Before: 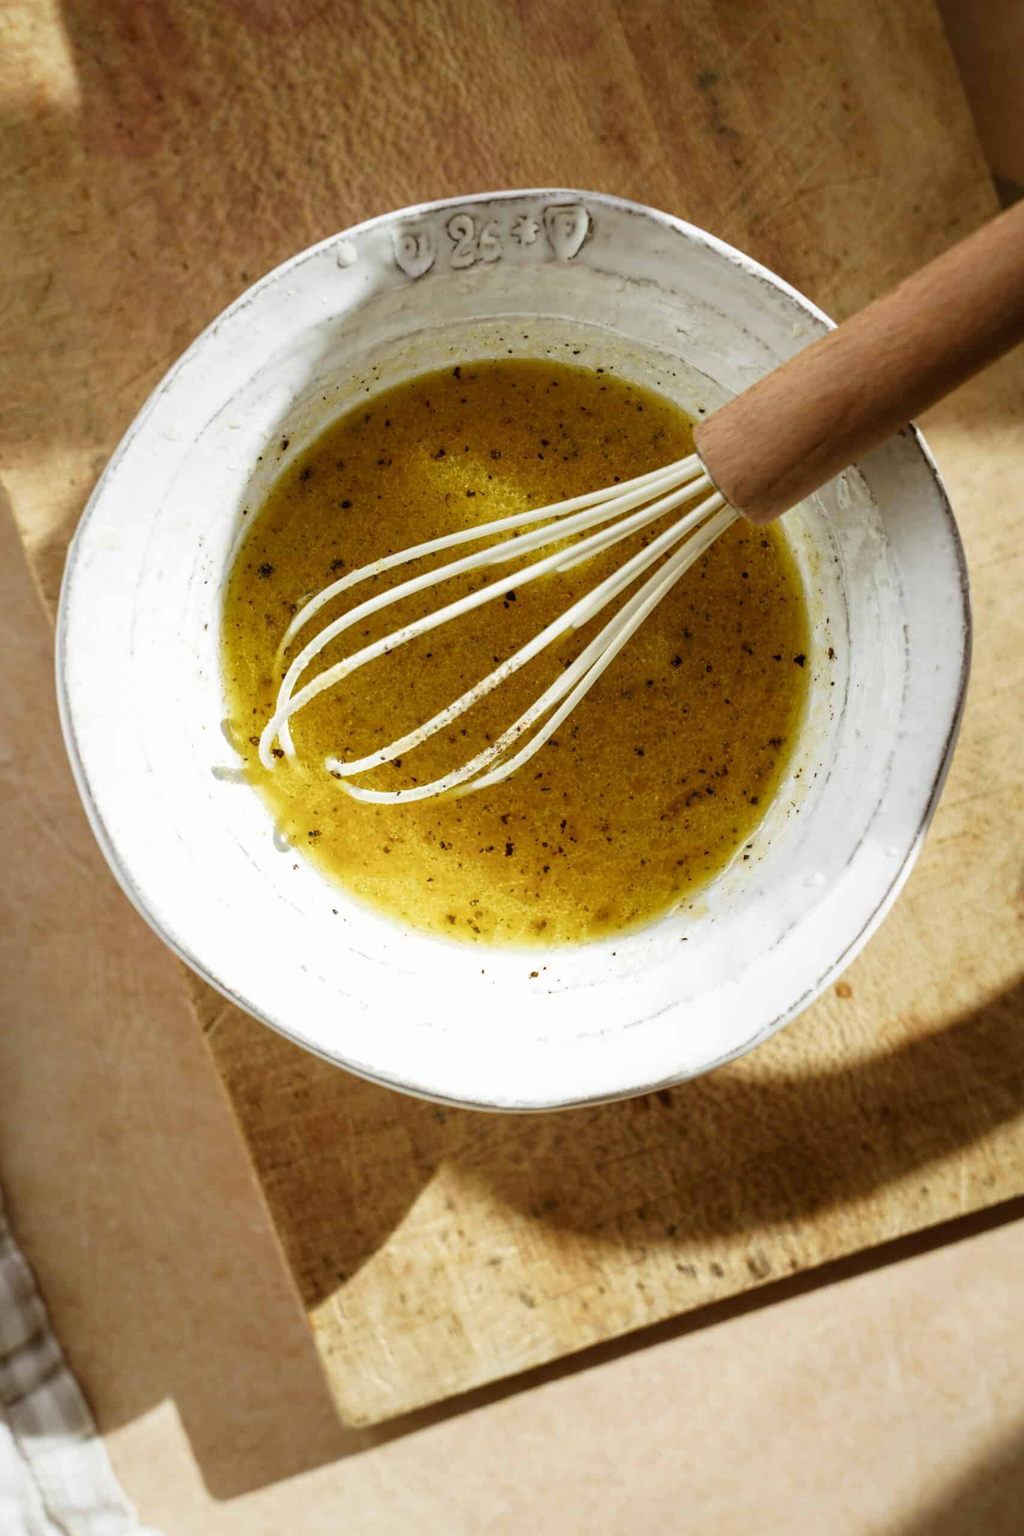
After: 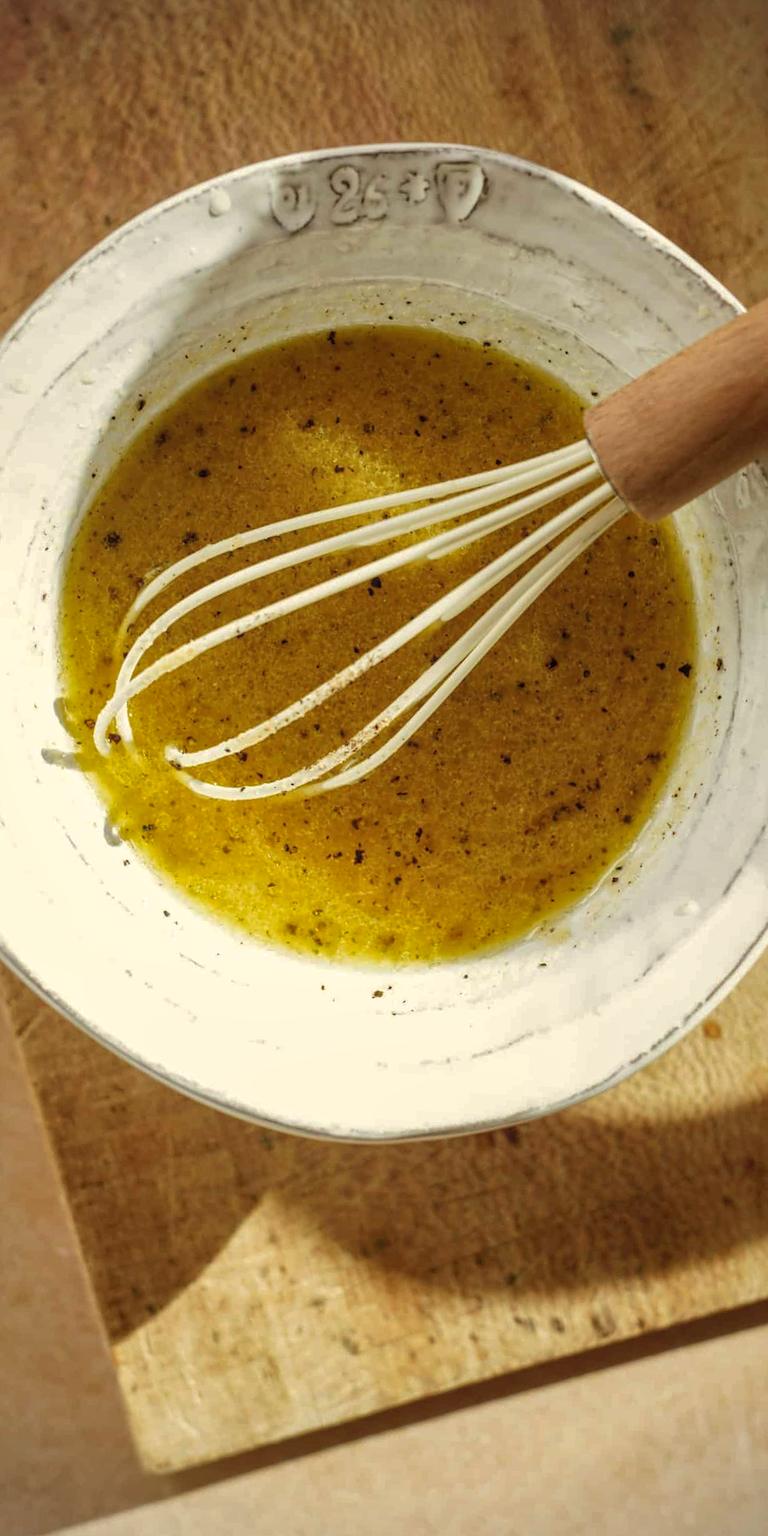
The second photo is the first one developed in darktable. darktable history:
shadows and highlights: on, module defaults
white balance: red 1.029, blue 0.92
vignetting: fall-off start 92.6%, brightness -0.52, saturation -0.51, center (-0.012, 0)
local contrast: detail 110%
crop and rotate: angle -3.27°, left 14.277%, top 0.028%, right 10.766%, bottom 0.028%
